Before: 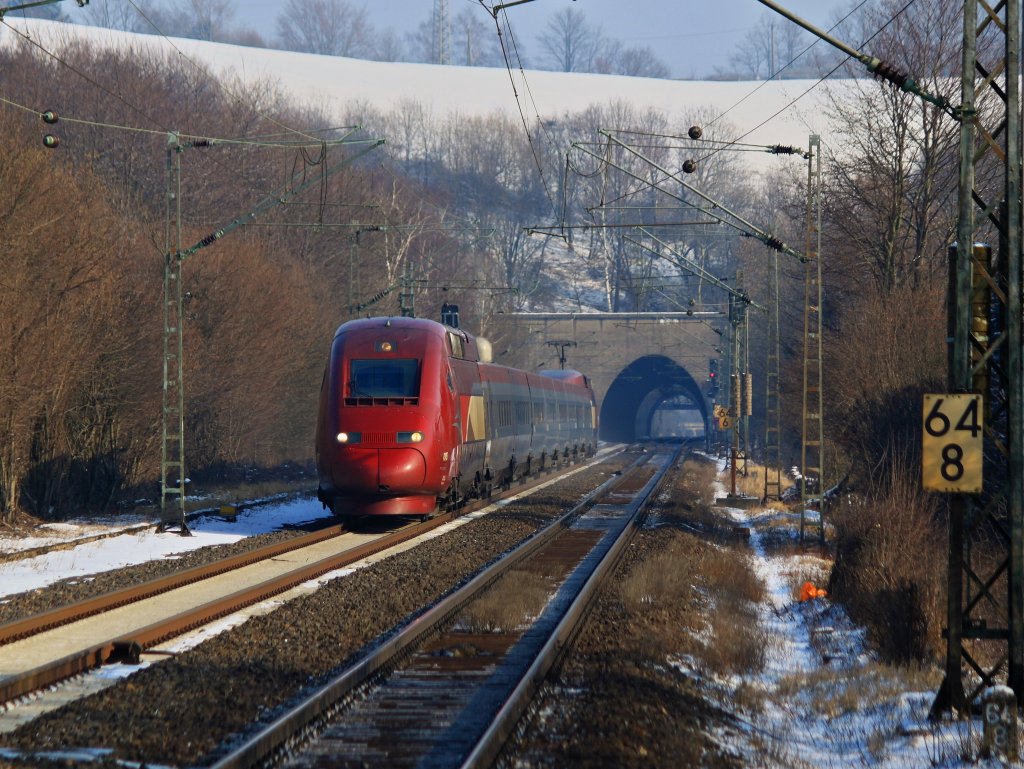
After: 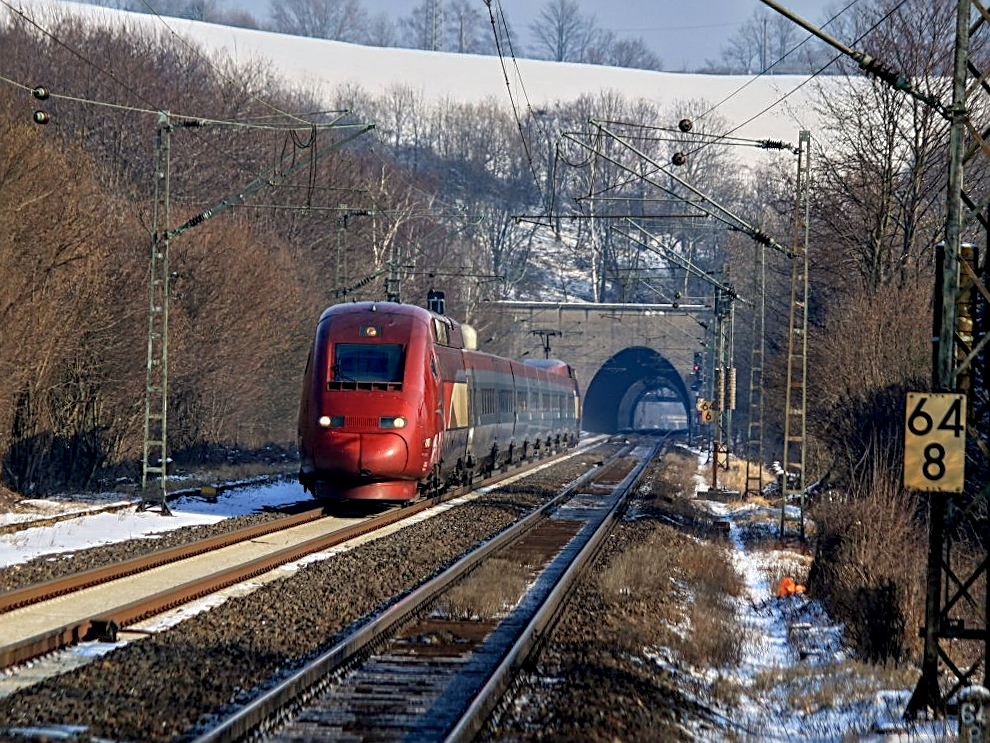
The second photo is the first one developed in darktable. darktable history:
local contrast: highlights 60%, shadows 61%, detail 160%
sharpen: radius 2.532, amount 0.629
shadows and highlights: highlights color adjustment 0.539%
crop and rotate: angle -1.47°
